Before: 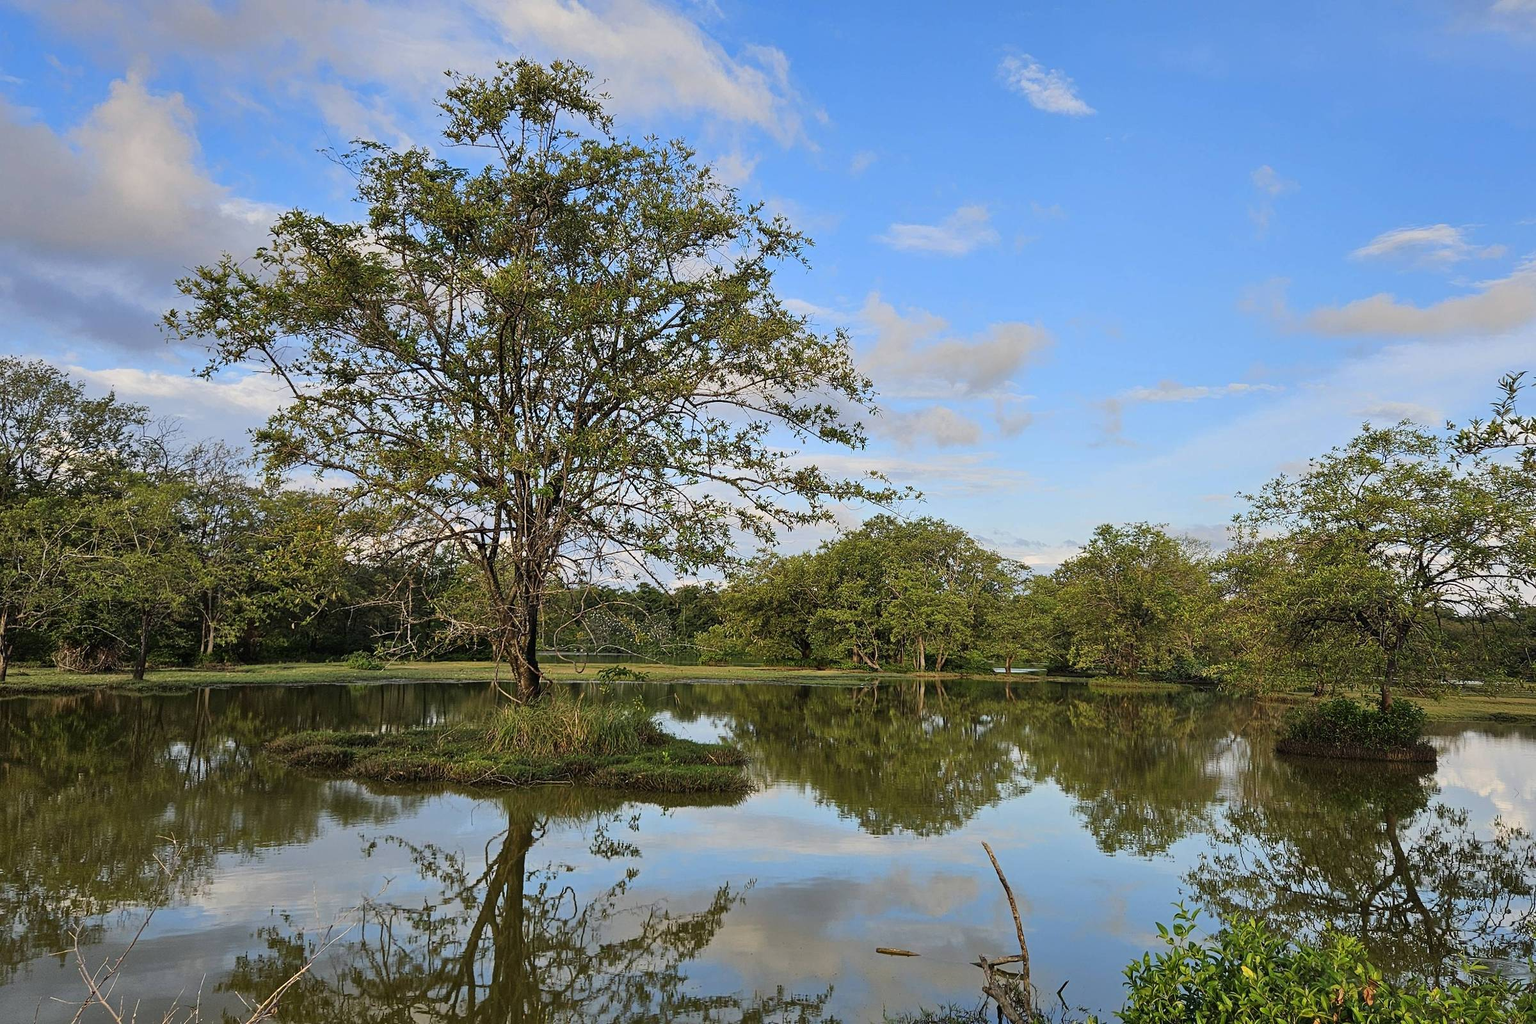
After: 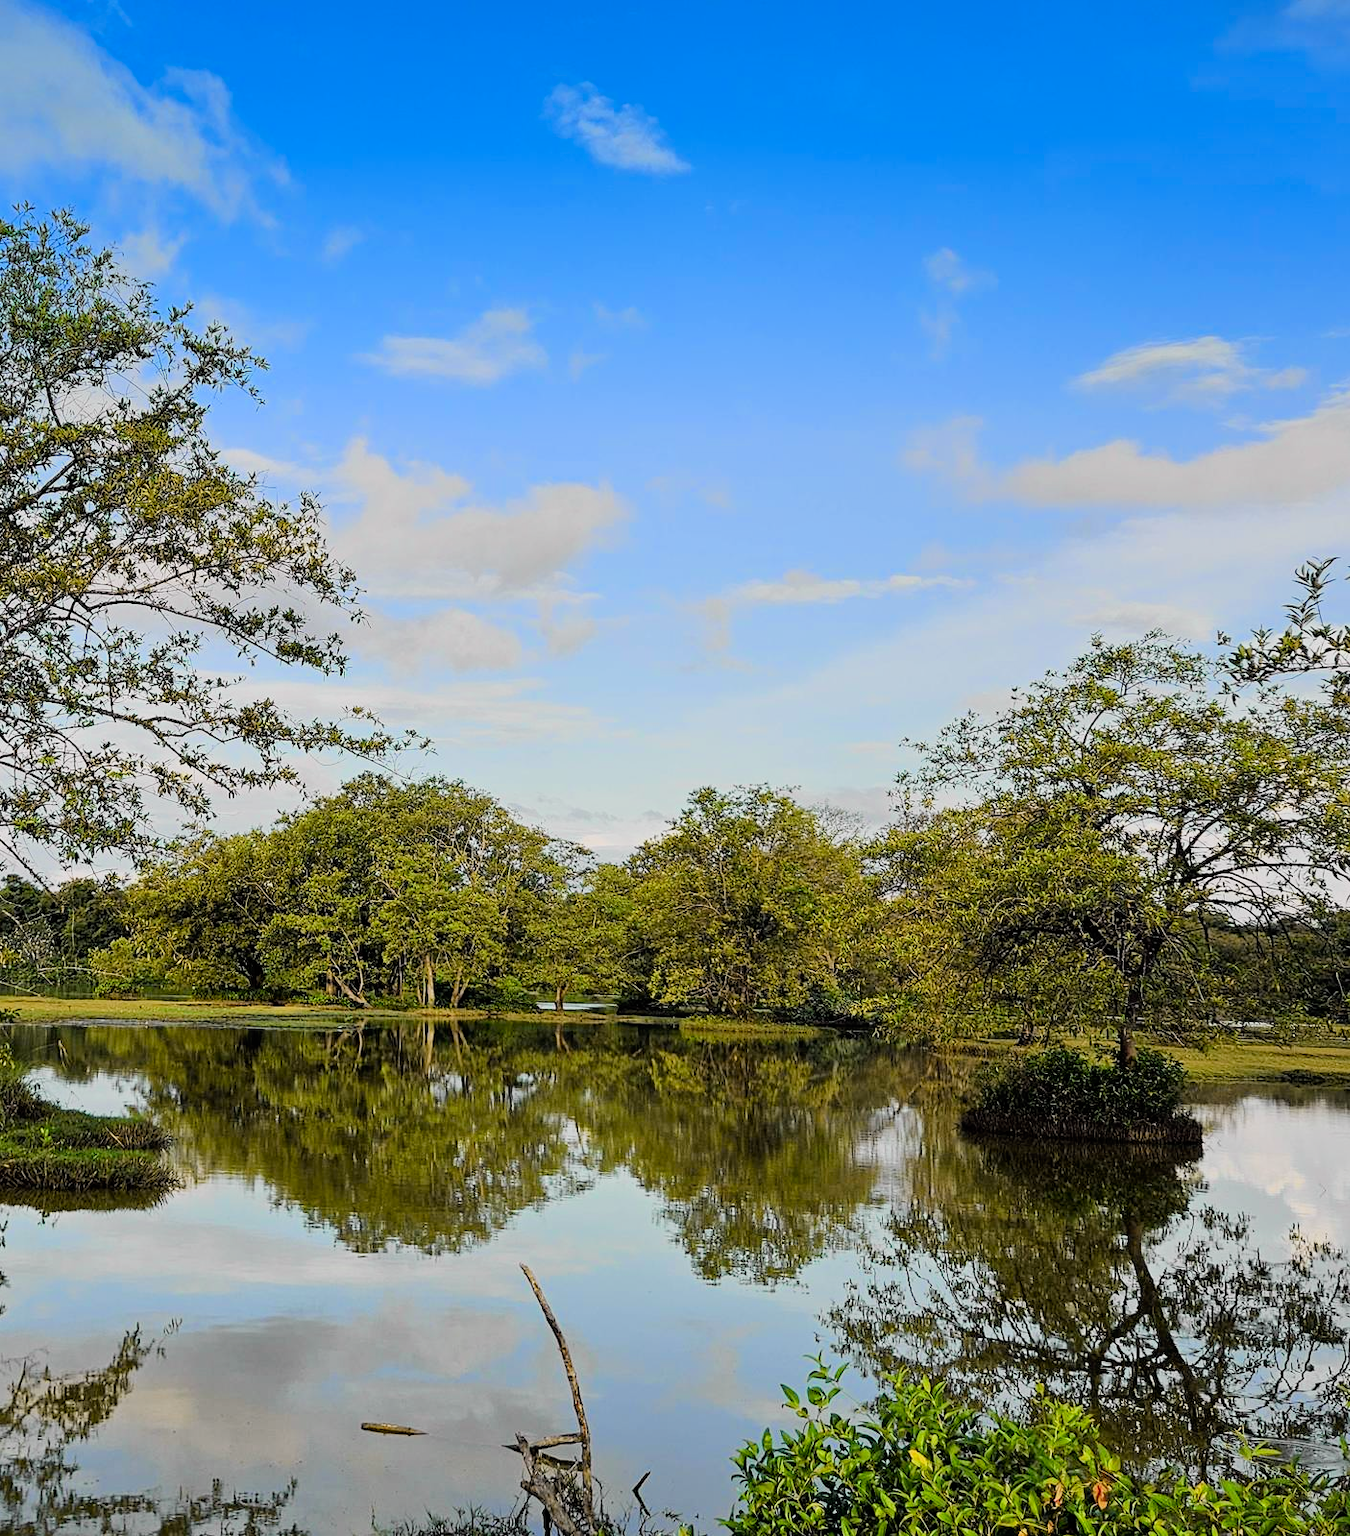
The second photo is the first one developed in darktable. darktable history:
crop: left 41.402%
filmic rgb: black relative exposure -7.65 EV, white relative exposure 4.56 EV, hardness 3.61, color science v6 (2022)
graduated density: density 2.02 EV, hardness 44%, rotation 0.374°, offset 8.21, hue 208.8°, saturation 97%
tone curve: curves: ch0 [(0, 0) (0.062, 0.037) (0.142, 0.138) (0.359, 0.419) (0.469, 0.544) (0.634, 0.722) (0.839, 0.909) (0.998, 0.978)]; ch1 [(0, 0) (0.437, 0.408) (0.472, 0.47) (0.502, 0.503) (0.527, 0.523) (0.559, 0.573) (0.608, 0.665) (0.669, 0.748) (0.859, 0.899) (1, 1)]; ch2 [(0, 0) (0.33, 0.301) (0.421, 0.443) (0.473, 0.498) (0.502, 0.5) (0.535, 0.531) (0.575, 0.603) (0.608, 0.667) (1, 1)], color space Lab, independent channels, preserve colors none
